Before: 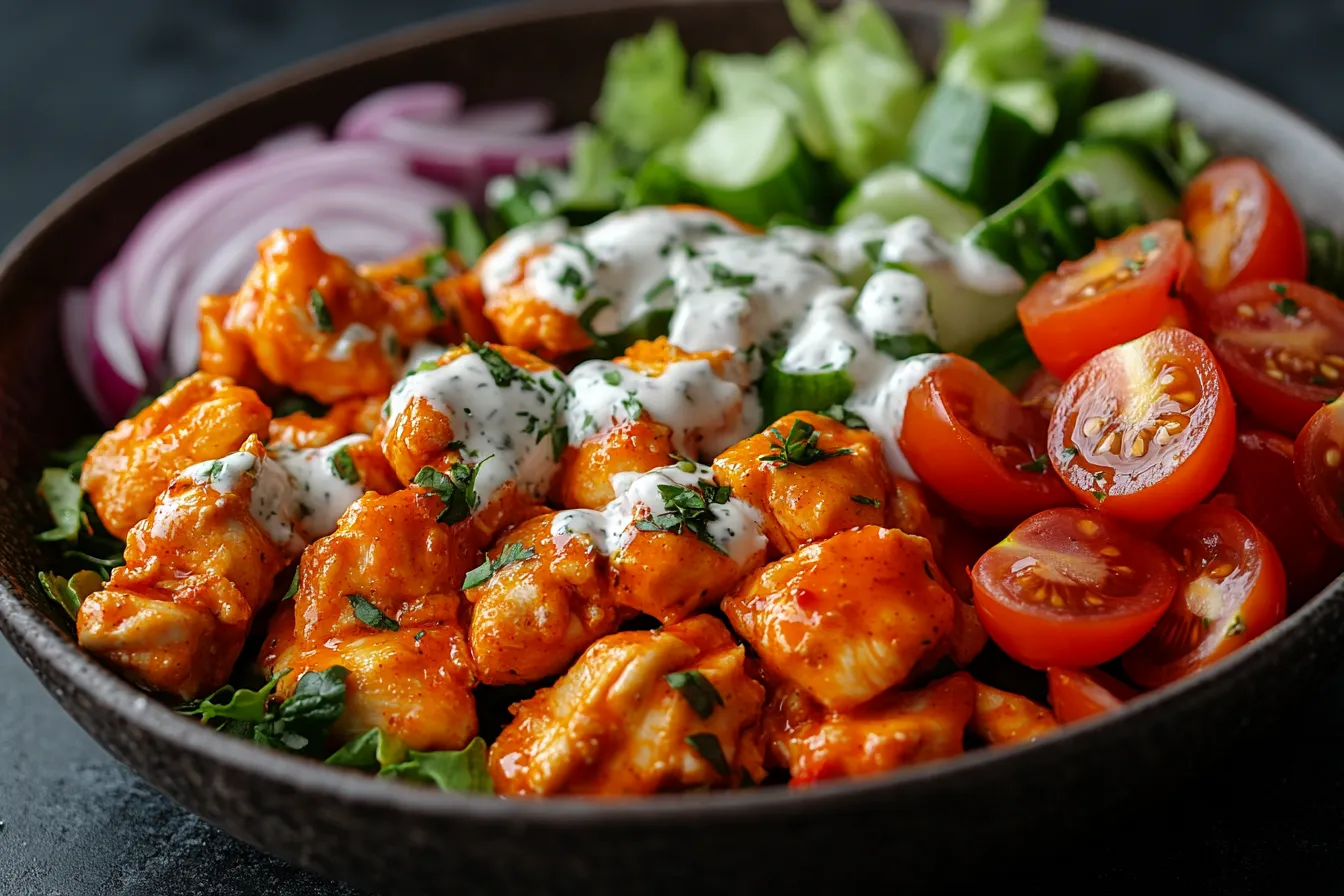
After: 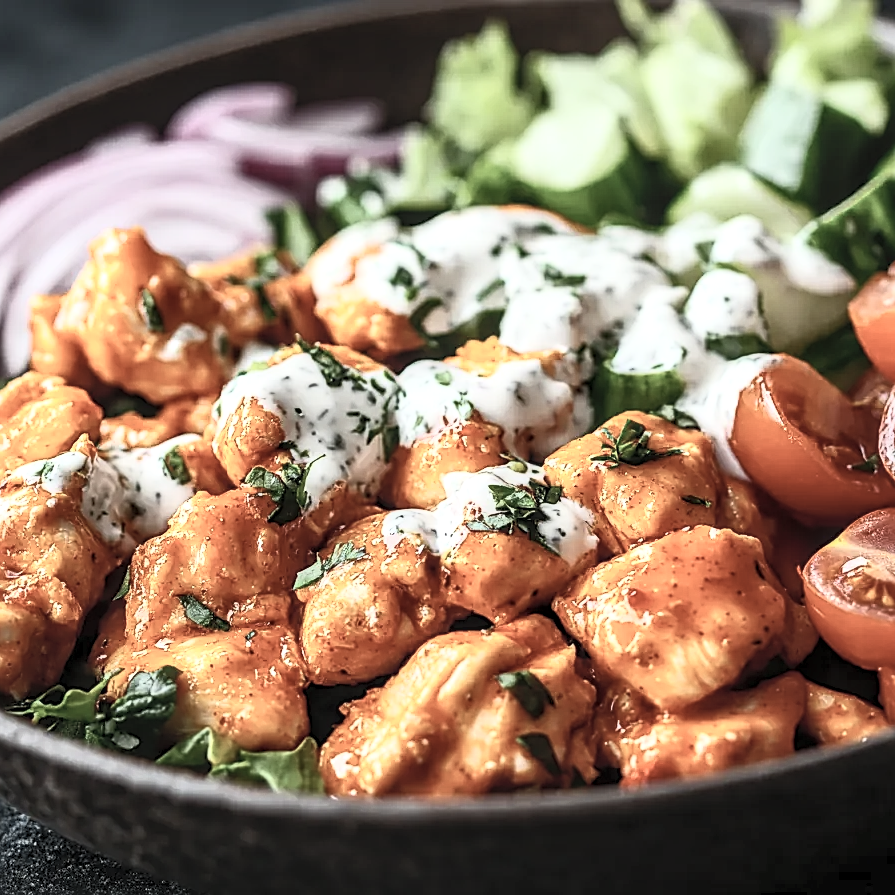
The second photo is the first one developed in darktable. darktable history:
contrast brightness saturation: contrast 0.57, brightness 0.57, saturation -0.34
crop and rotate: left 12.648%, right 20.685%
local contrast: detail 130%
sharpen: on, module defaults
